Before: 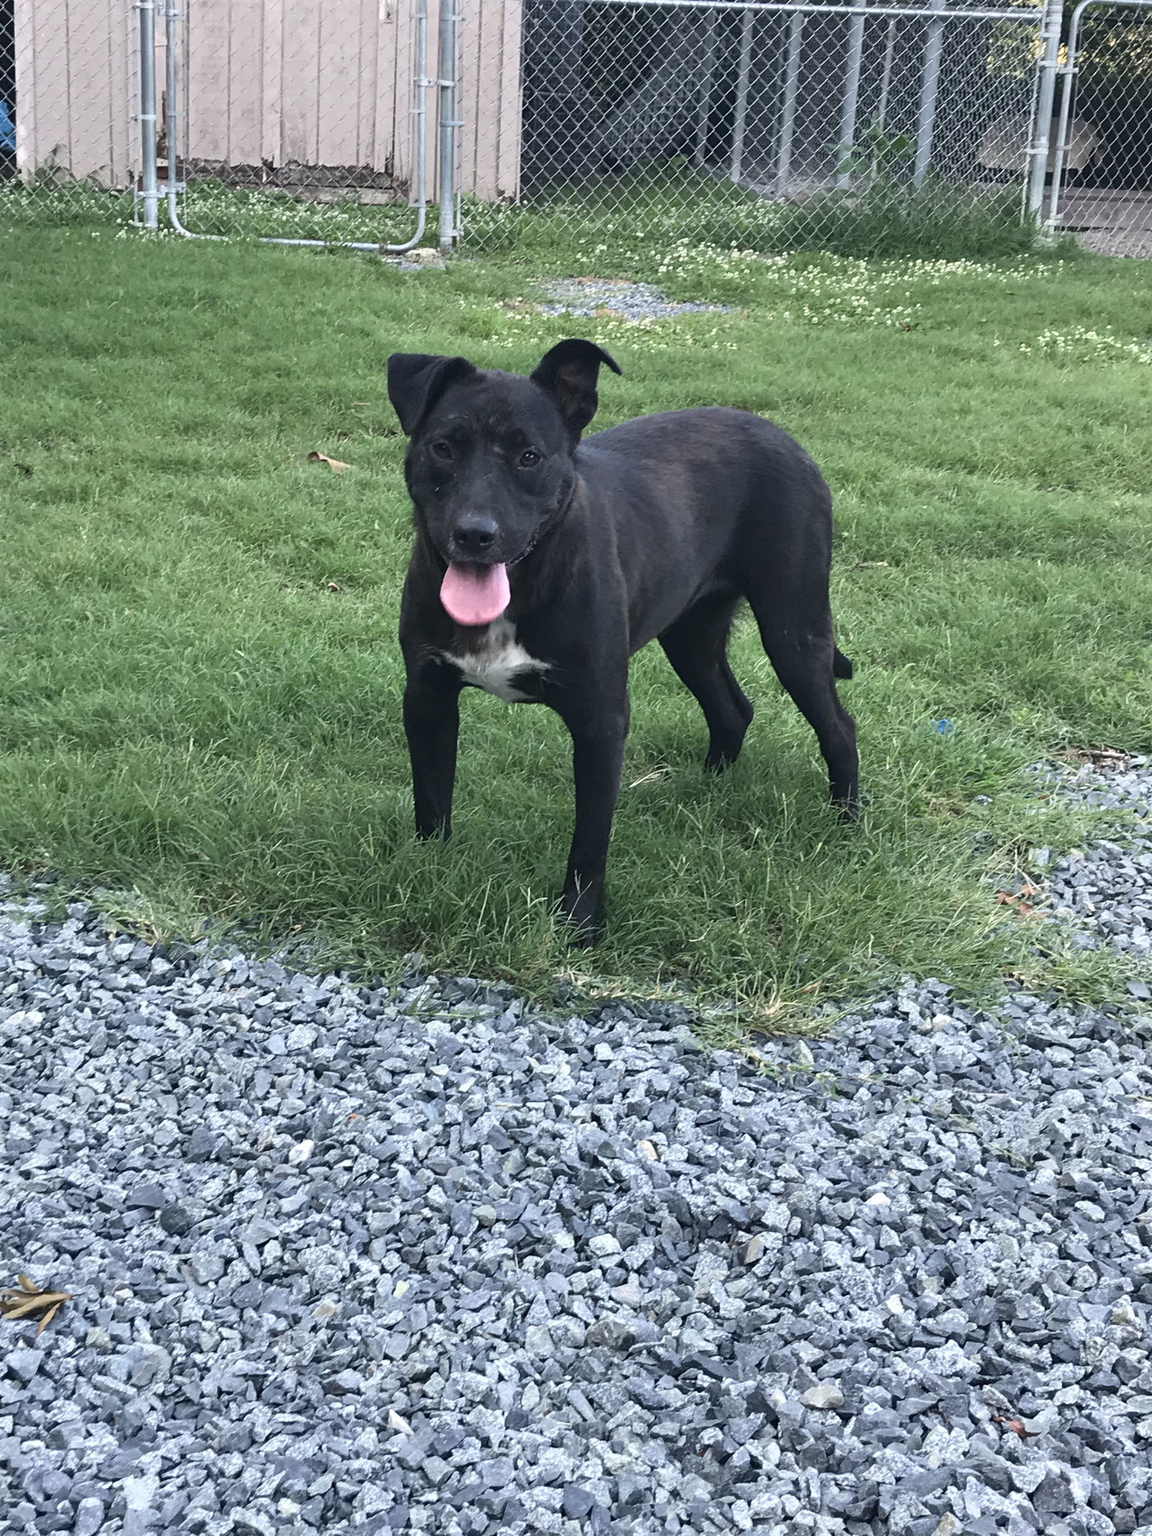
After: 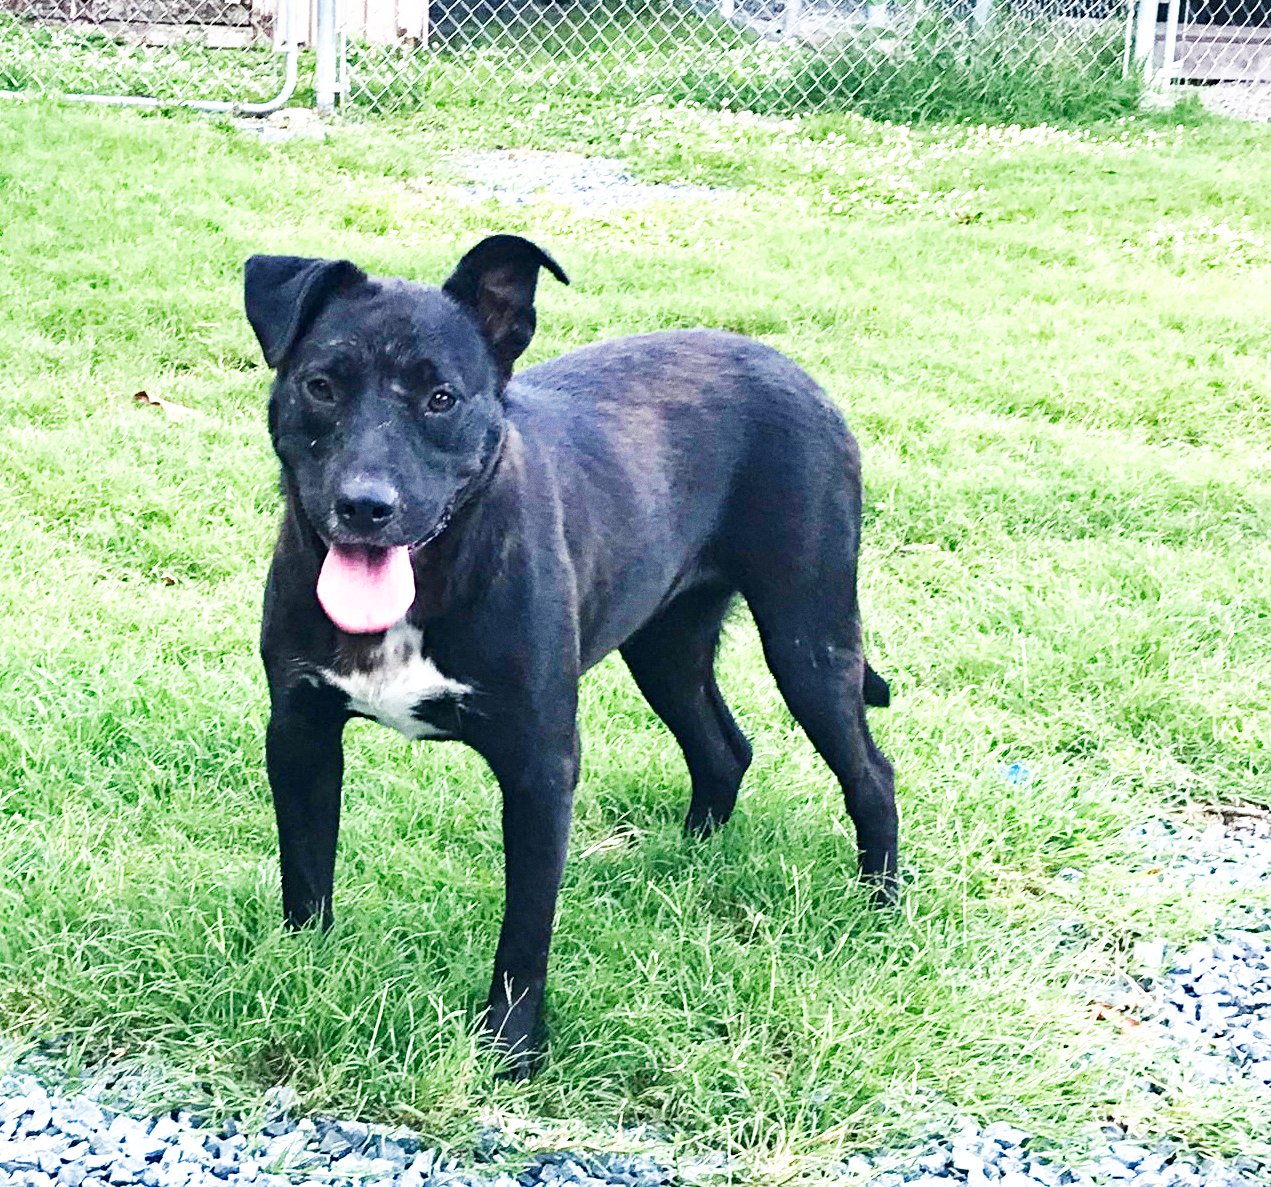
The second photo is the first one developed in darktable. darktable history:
crop: left 18.38%, top 11.092%, right 2.134%, bottom 33.217%
exposure: exposure 0.669 EV, compensate highlight preservation false
color zones: curves: ch0 [(0, 0.613) (0.01, 0.613) (0.245, 0.448) (0.498, 0.529) (0.642, 0.665) (0.879, 0.777) (0.99, 0.613)]; ch1 [(0, 0) (0.143, 0) (0.286, 0) (0.429, 0) (0.571, 0) (0.714, 0) (0.857, 0)], mix -121.96%
haze removal: compatibility mode true, adaptive false
grain: coarseness 0.47 ISO
base curve: curves: ch0 [(0, 0) (0.007, 0.004) (0.027, 0.03) (0.046, 0.07) (0.207, 0.54) (0.442, 0.872) (0.673, 0.972) (1, 1)], preserve colors none
